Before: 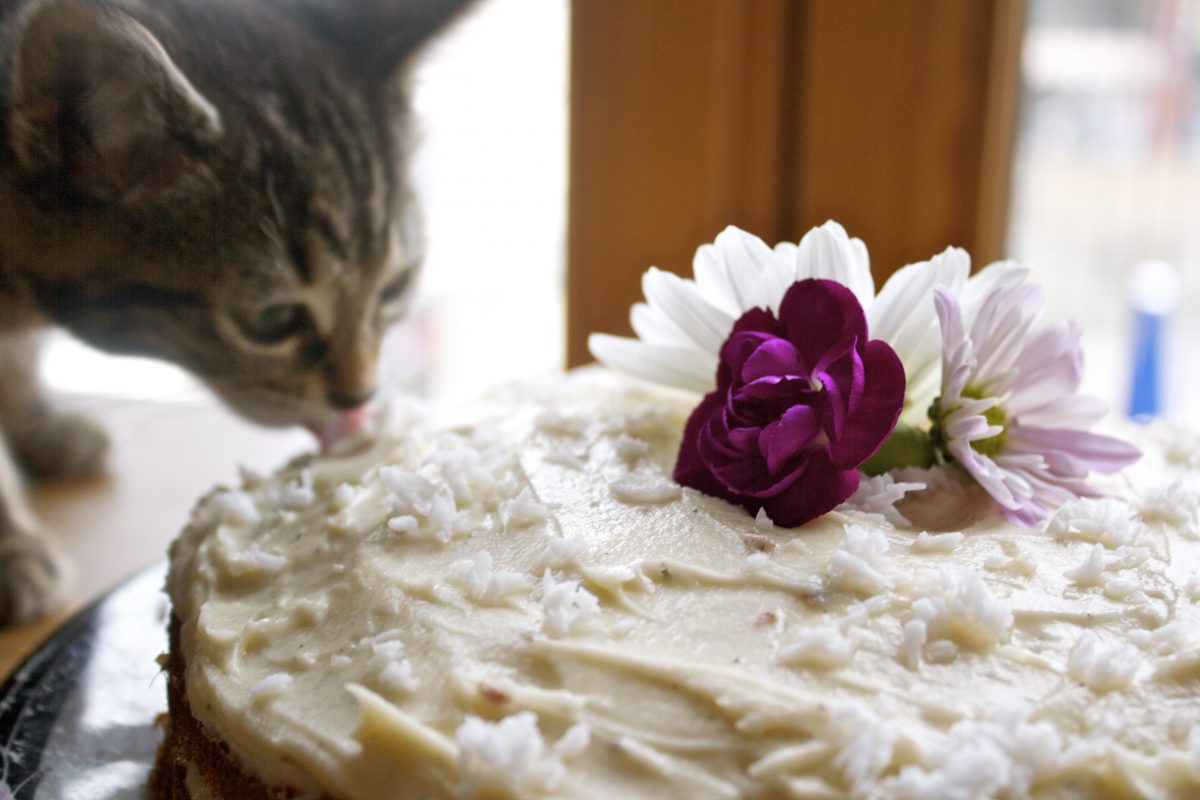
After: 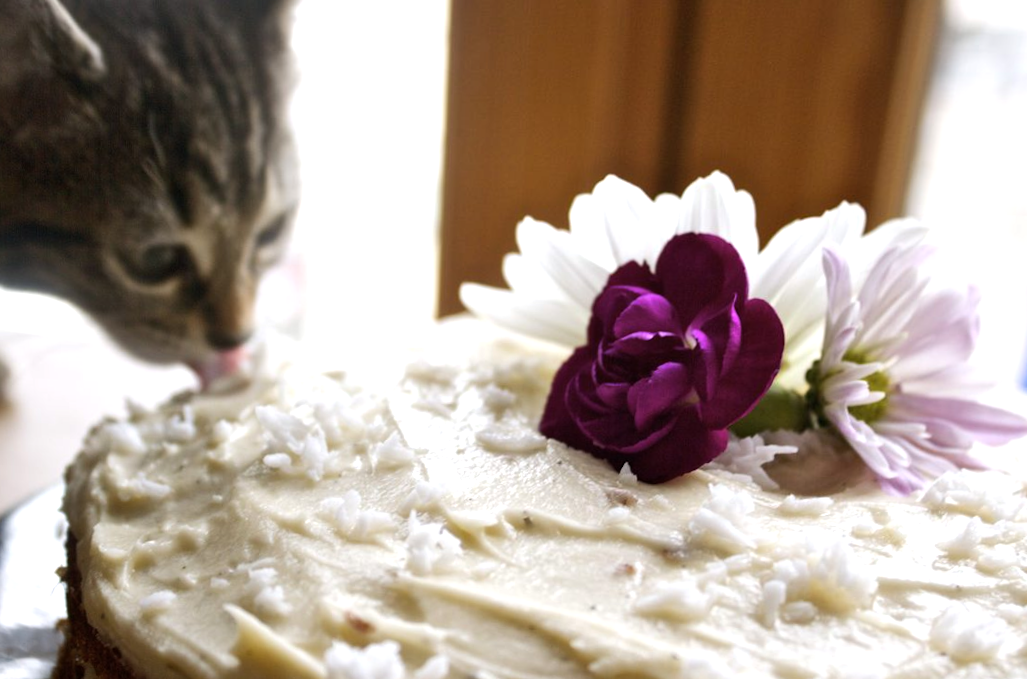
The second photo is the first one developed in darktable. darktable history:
rotate and perspective: rotation 0.062°, lens shift (vertical) 0.115, lens shift (horizontal) -0.133, crop left 0.047, crop right 0.94, crop top 0.061, crop bottom 0.94
crop and rotate: angle -1.96°, left 3.097%, top 4.154%, right 1.586%, bottom 0.529%
tone equalizer: -8 EV -0.417 EV, -7 EV -0.389 EV, -6 EV -0.333 EV, -5 EV -0.222 EV, -3 EV 0.222 EV, -2 EV 0.333 EV, -1 EV 0.389 EV, +0 EV 0.417 EV, edges refinement/feathering 500, mask exposure compensation -1.57 EV, preserve details no
